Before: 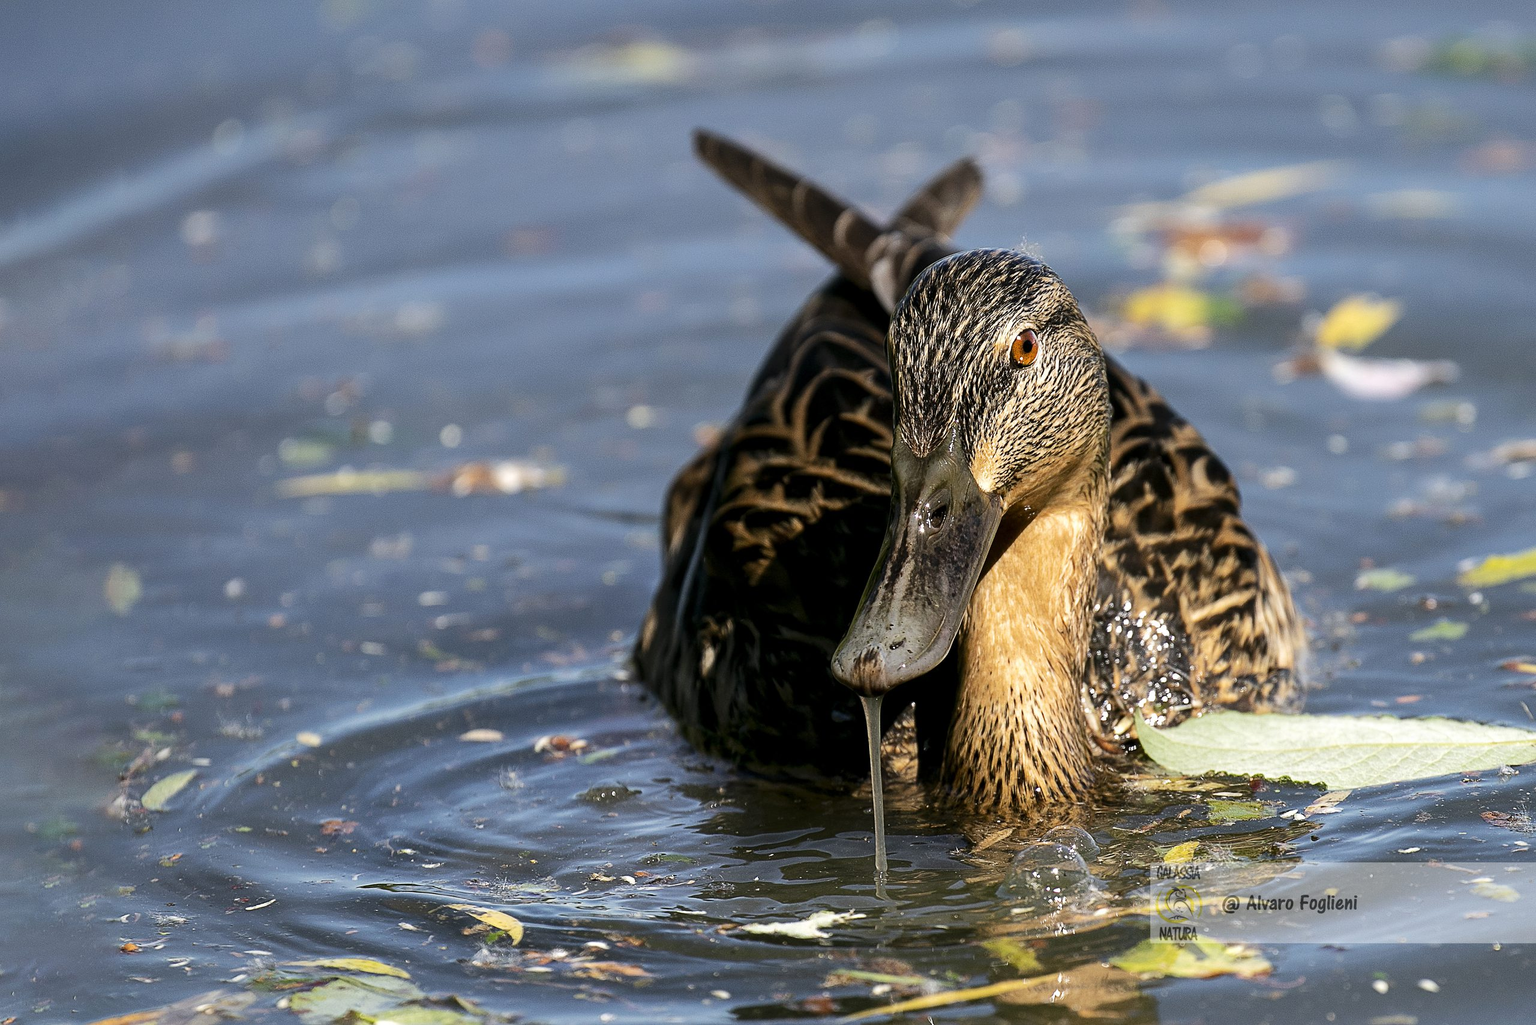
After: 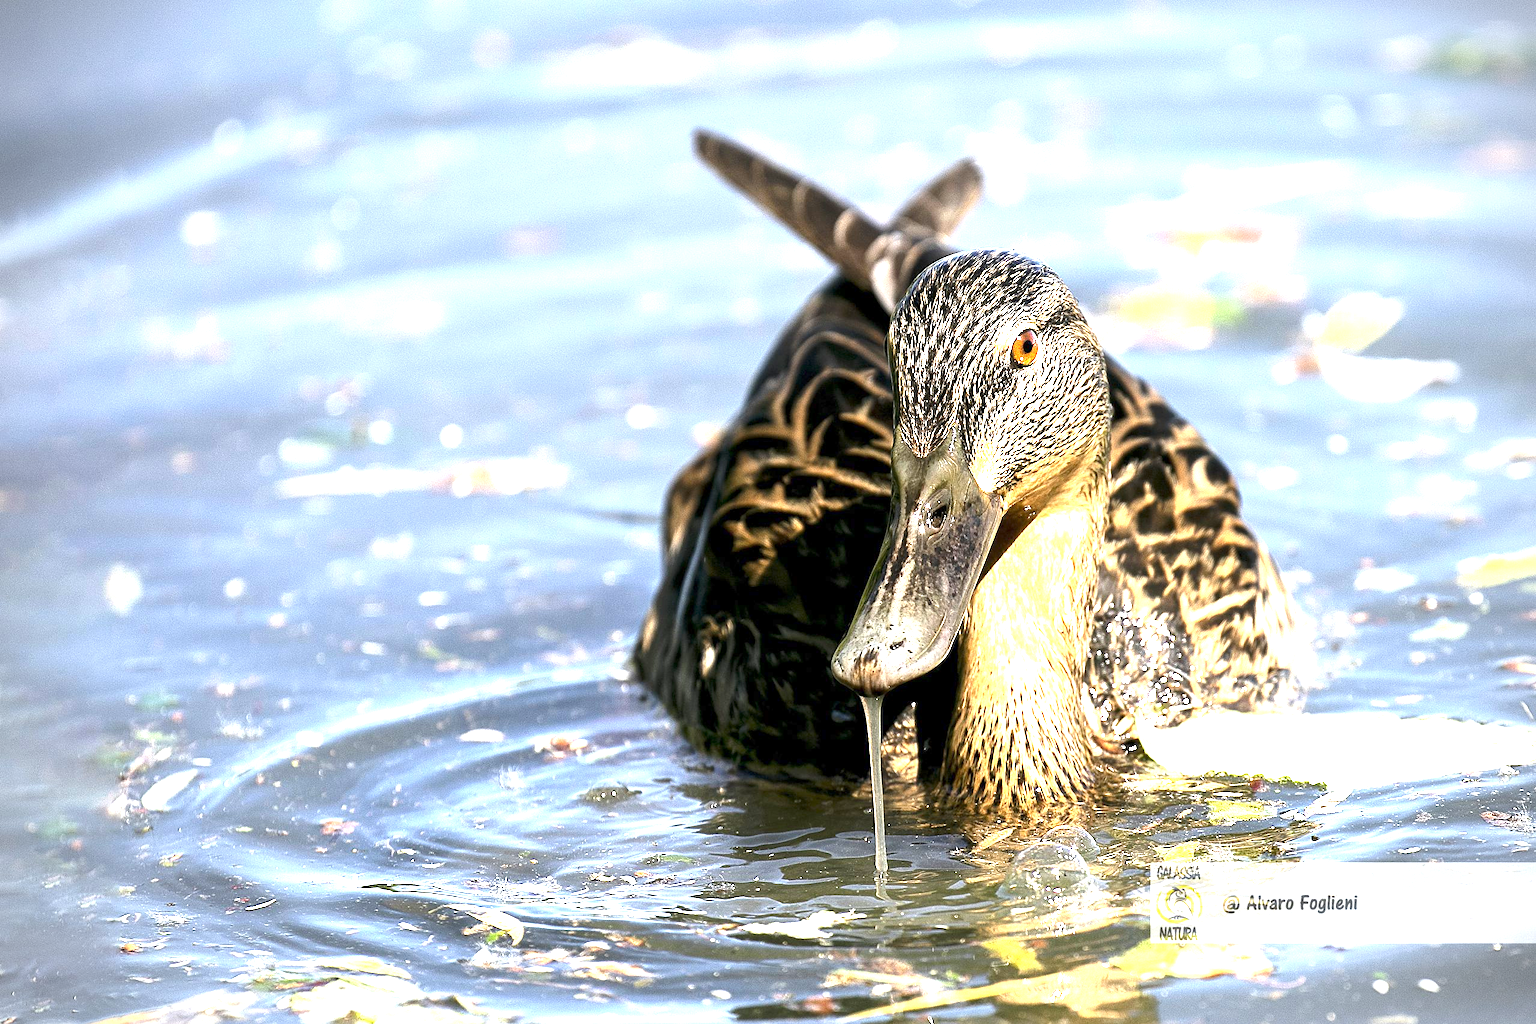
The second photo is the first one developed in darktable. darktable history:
exposure: exposure 1.993 EV, compensate exposure bias true, compensate highlight preservation false
vignetting: dithering 8-bit output
